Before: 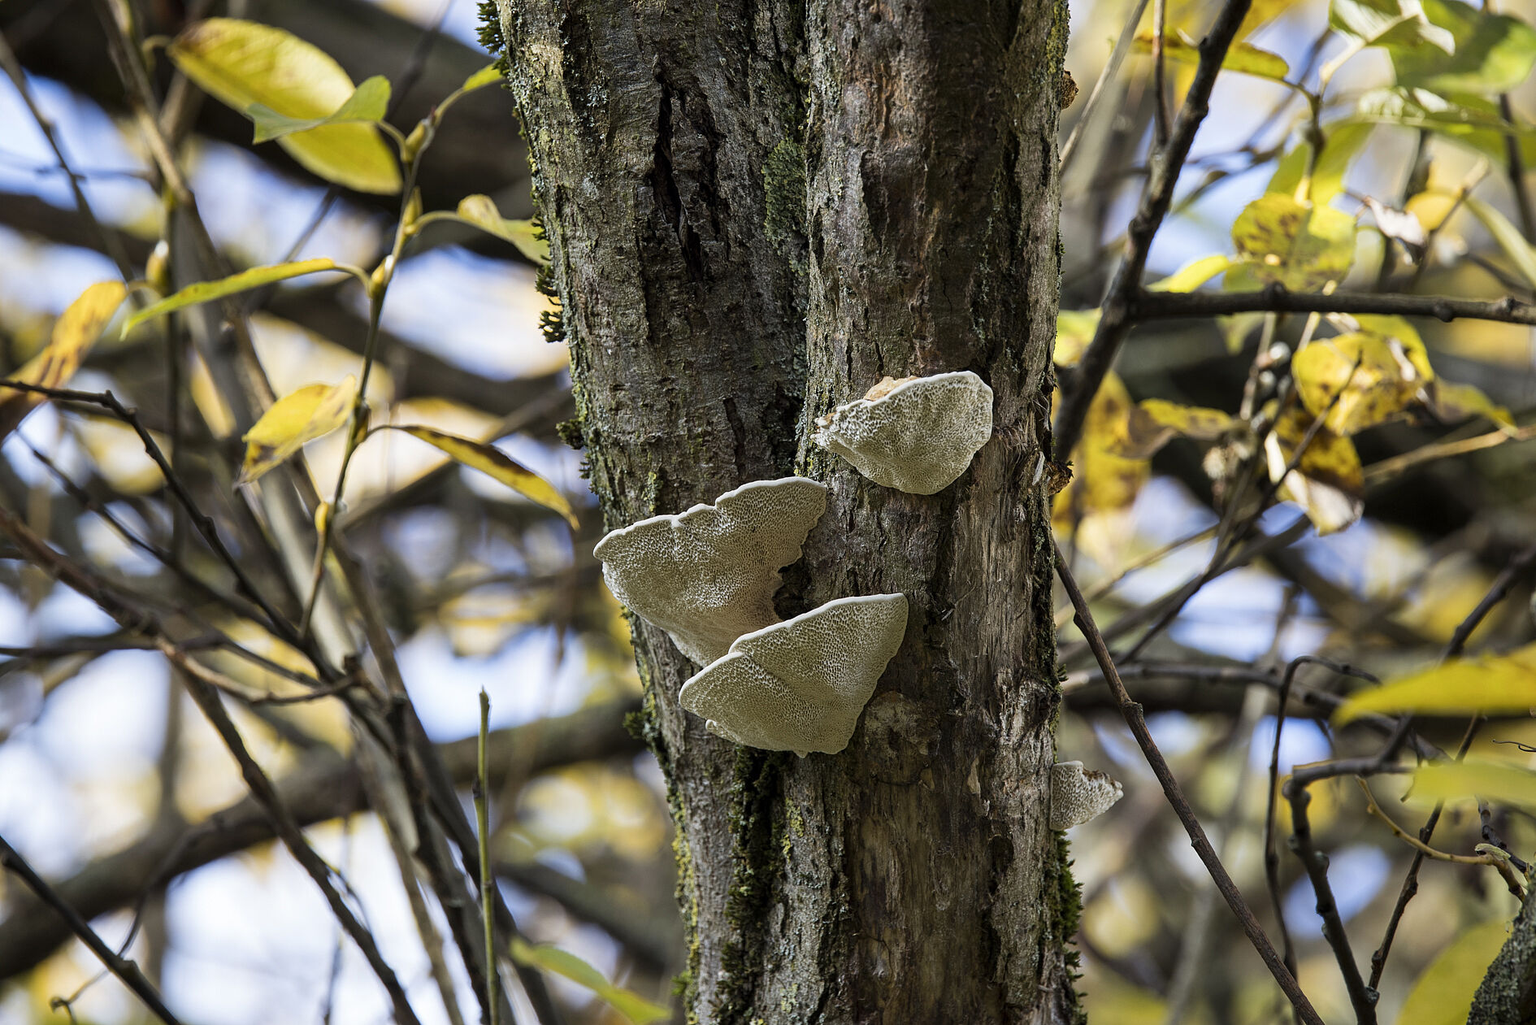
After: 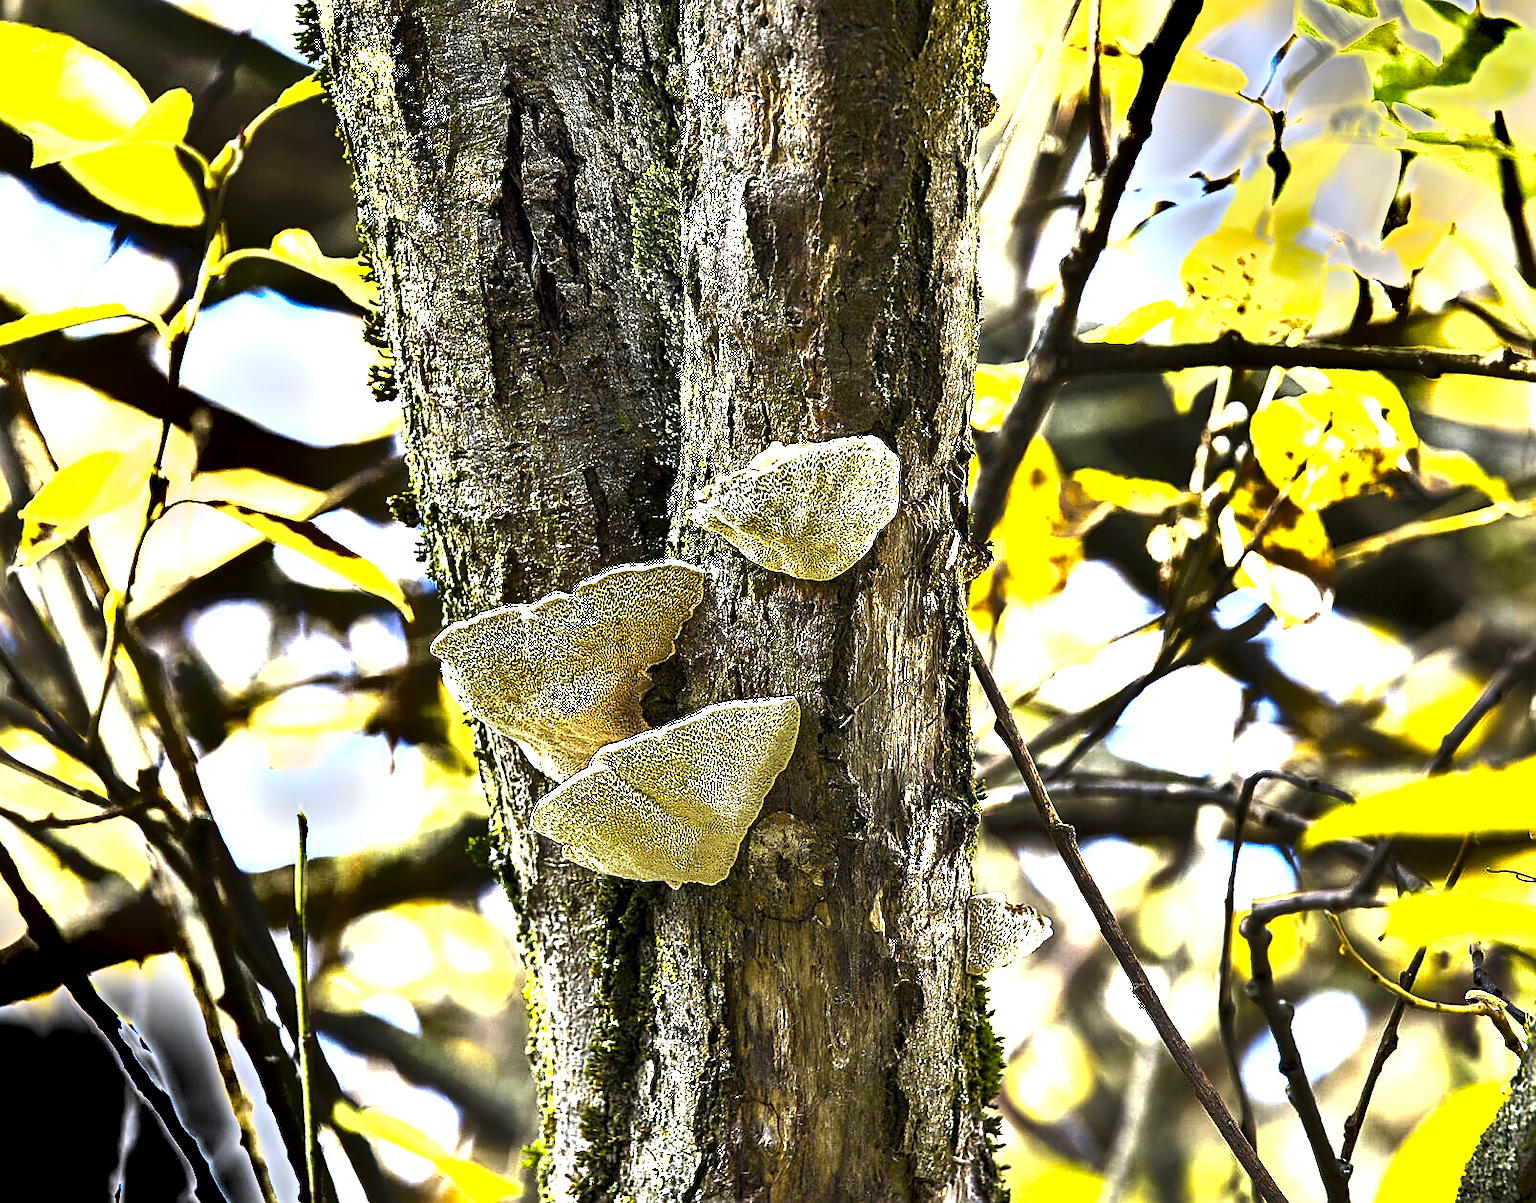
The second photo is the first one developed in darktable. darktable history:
sharpen: on, module defaults
color balance rgb: perceptual saturation grading › global saturation 25.649%, perceptual brilliance grading › global brilliance 34.834%, perceptual brilliance grading › highlights 49.934%, perceptual brilliance grading › mid-tones 59.631%, perceptual brilliance grading › shadows 34.526%
crop and rotate: left 14.802%
shadows and highlights: shadows 49.43, highlights -41.37, soften with gaussian
